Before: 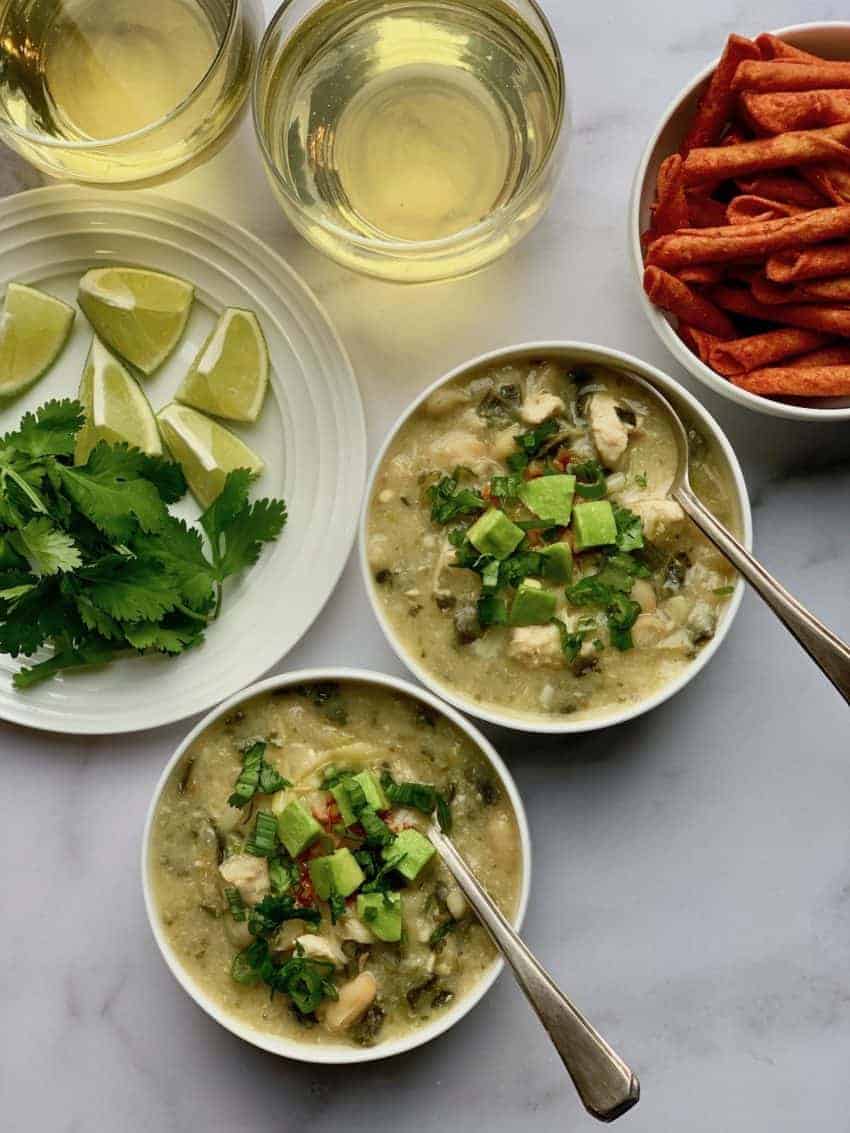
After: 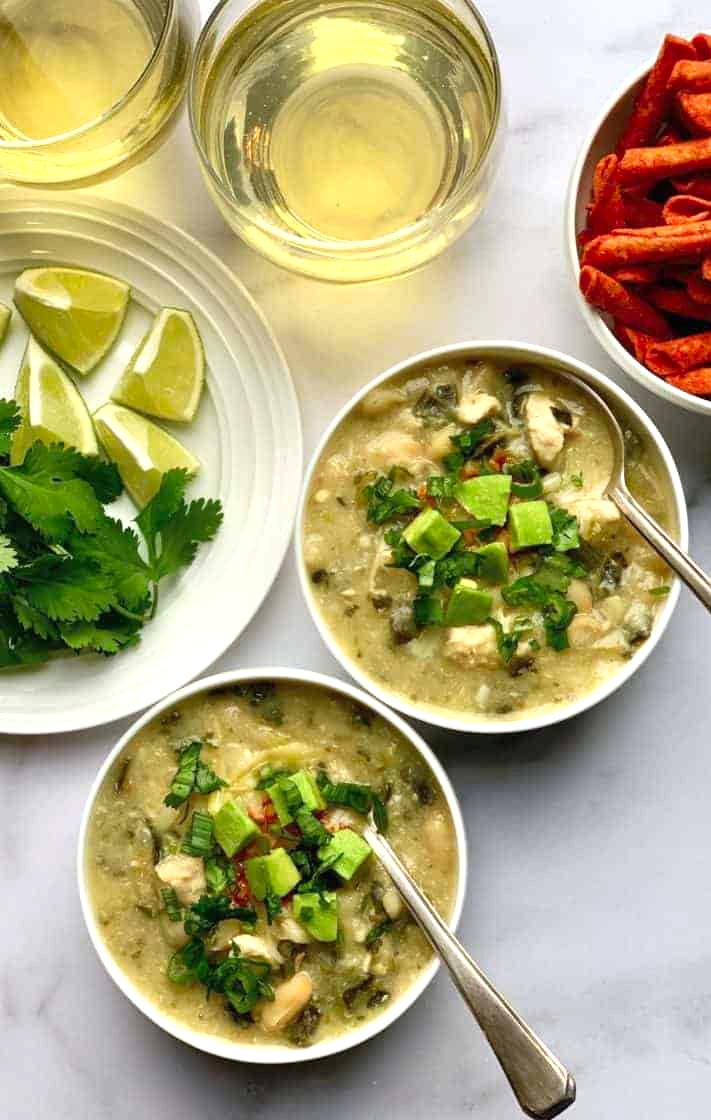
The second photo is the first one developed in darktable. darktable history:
exposure: black level correction 0, exposure 0.7 EV, compensate exposure bias true, compensate highlight preservation false
crop: left 7.598%, right 7.873%
vibrance: vibrance 60%
